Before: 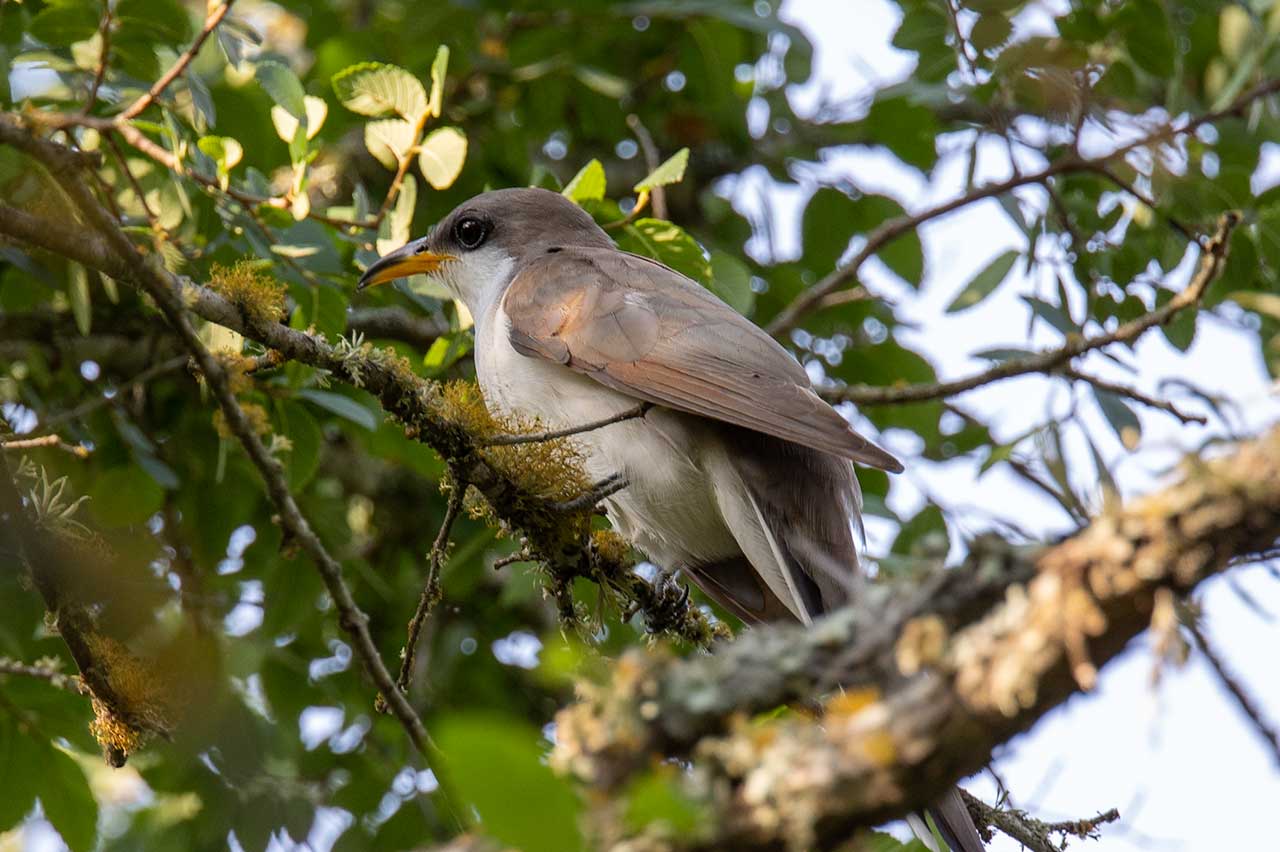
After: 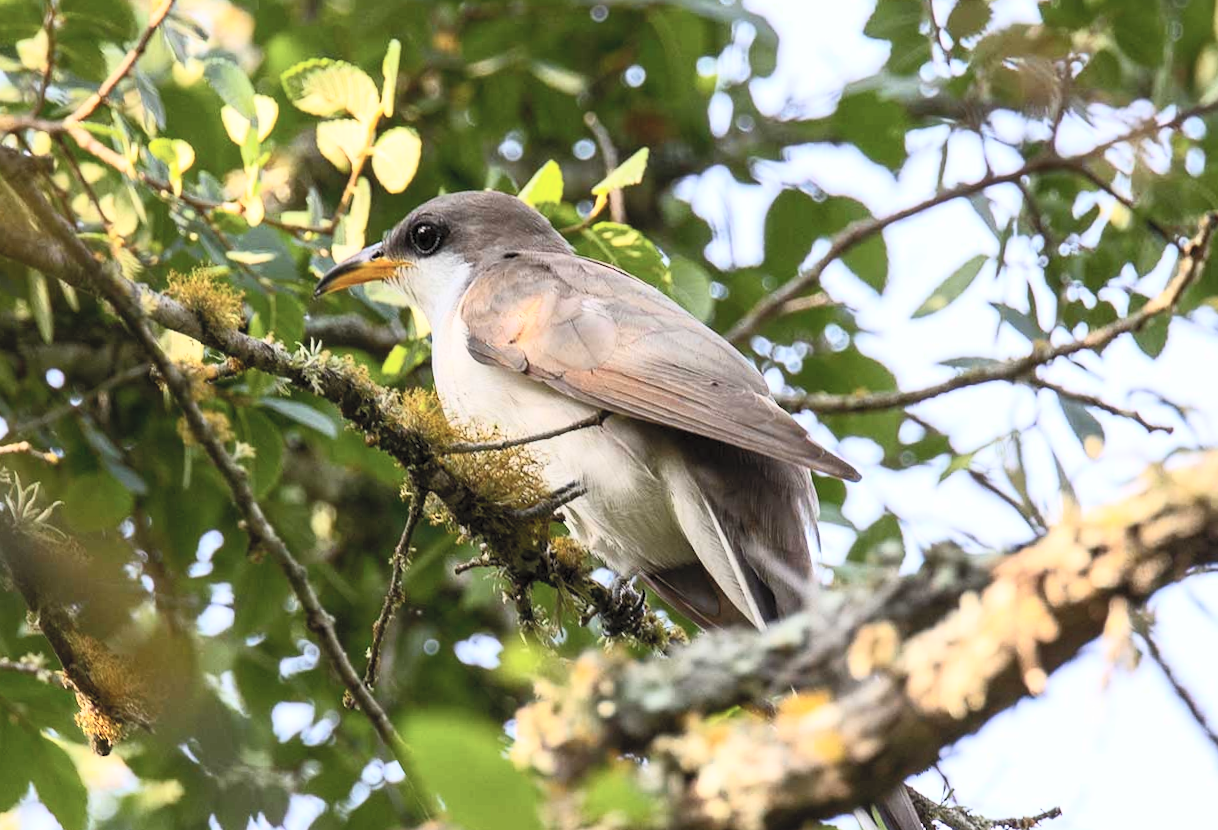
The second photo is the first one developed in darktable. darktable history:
contrast brightness saturation: contrast 0.39, brightness 0.53
rotate and perspective: rotation 0.074°, lens shift (vertical) 0.096, lens shift (horizontal) -0.041, crop left 0.043, crop right 0.952, crop top 0.024, crop bottom 0.979
